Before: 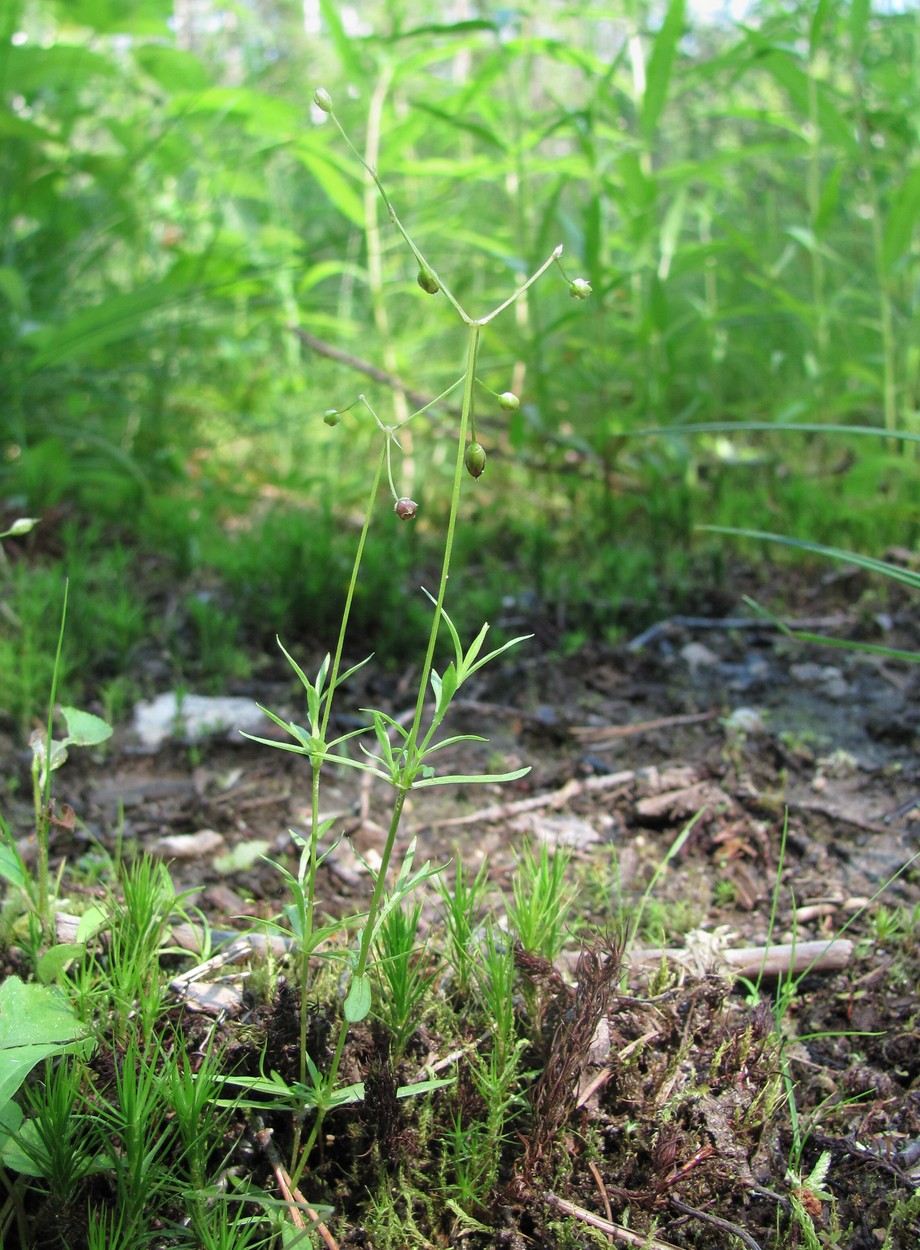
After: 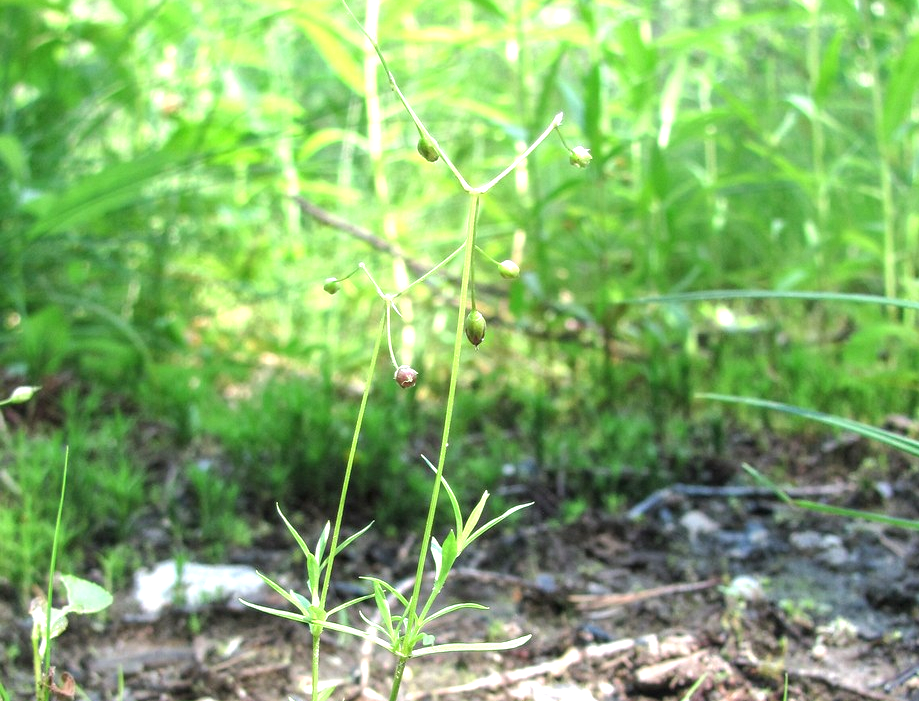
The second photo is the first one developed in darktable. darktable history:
exposure: black level correction 0, exposure 0.9 EV, compensate highlight preservation false
crop and rotate: top 10.605%, bottom 33.274%
local contrast: on, module defaults
